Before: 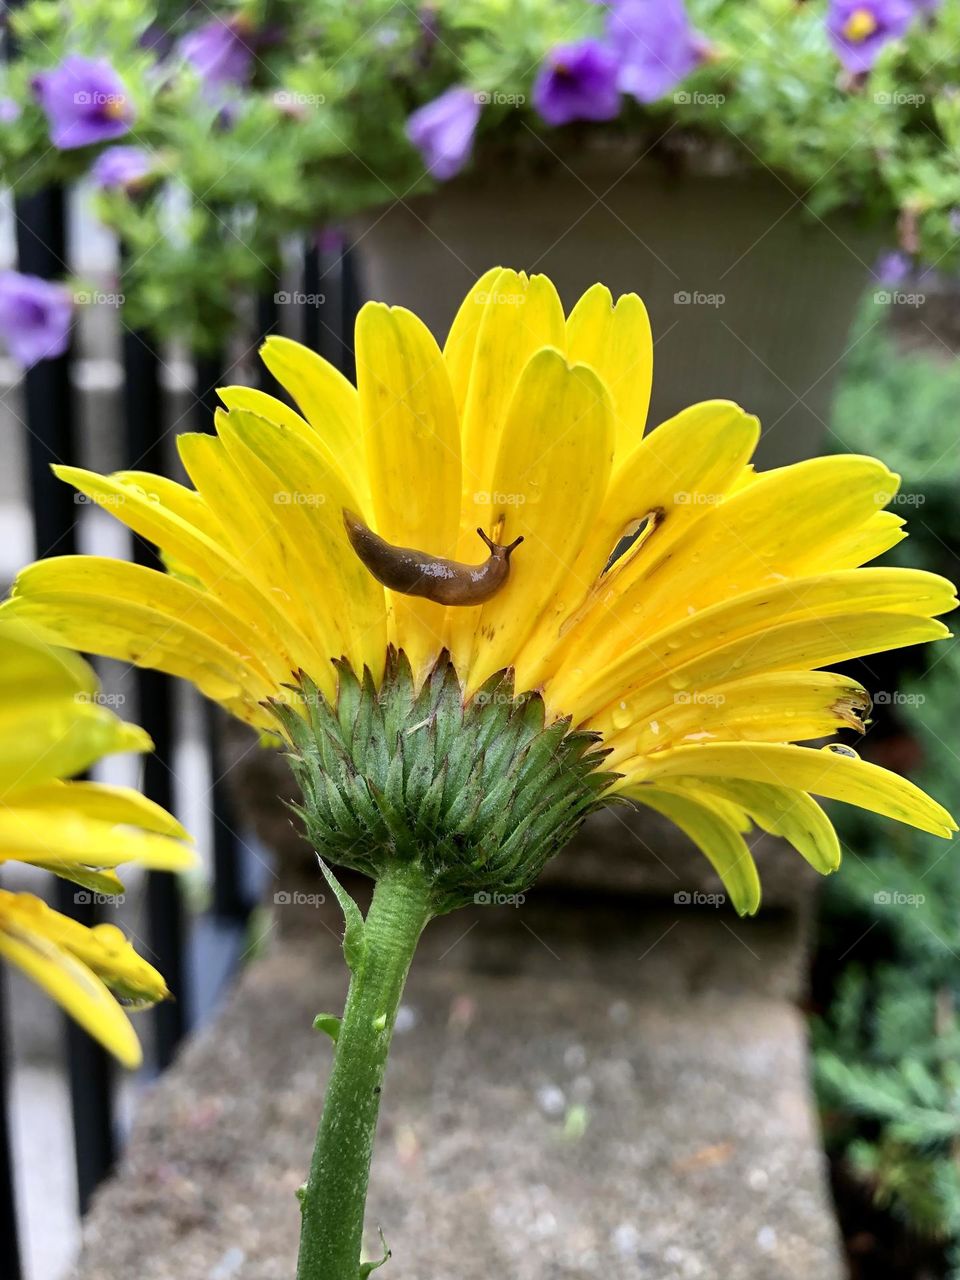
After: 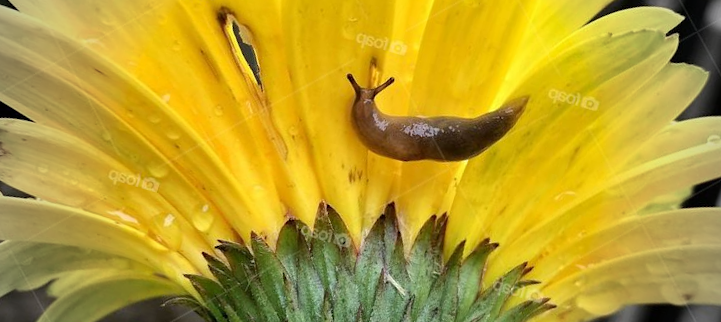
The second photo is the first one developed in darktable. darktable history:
vignetting: fall-off start 67.15%, brightness -0.442, saturation -0.691, width/height ratio 1.011, unbound false
crop and rotate: angle 16.12°, top 30.835%, bottom 35.653%
